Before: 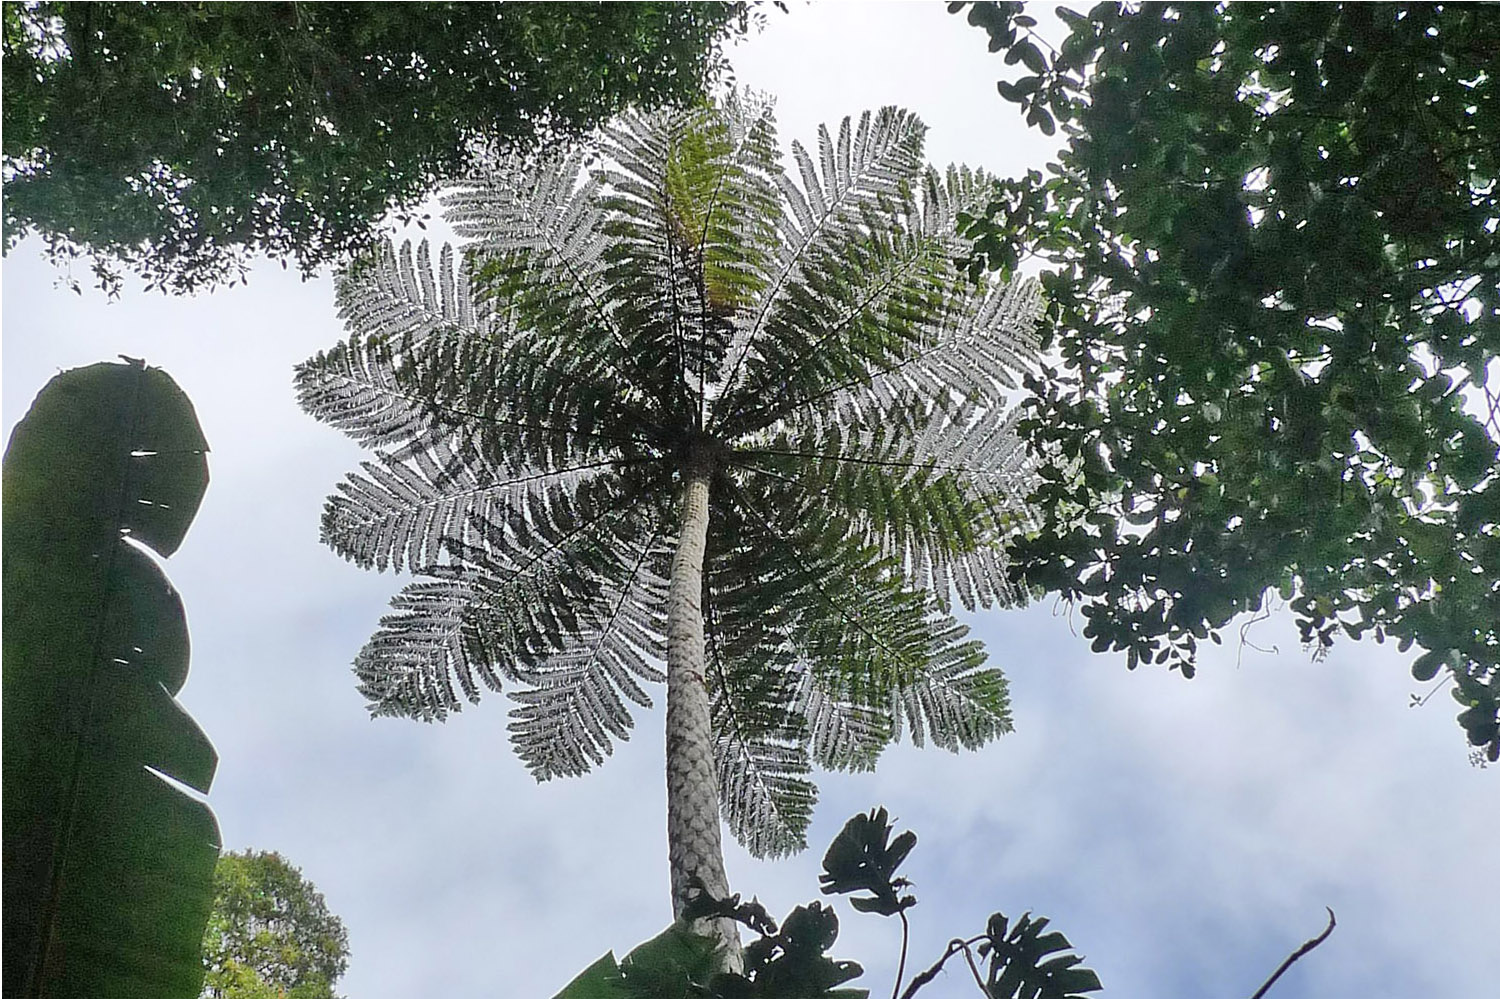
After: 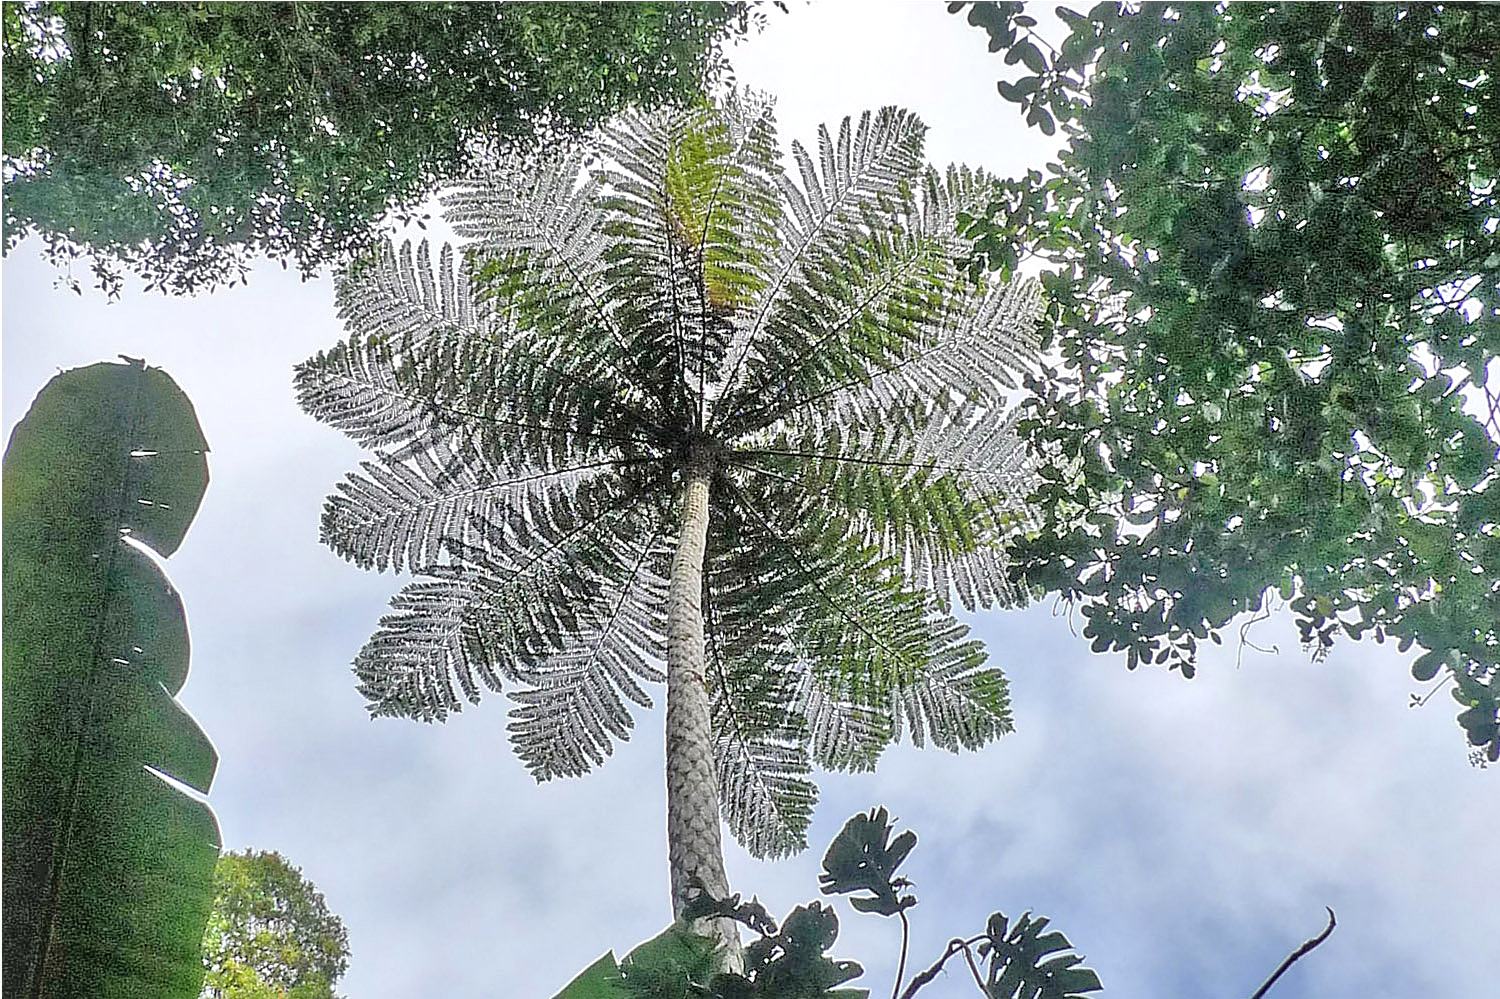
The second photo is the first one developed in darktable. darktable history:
local contrast: on, module defaults
sharpen: on, module defaults
color balance rgb: perceptual saturation grading › global saturation 3.7%, global vibrance 5.56%, contrast 3.24%
tone equalizer: -7 EV 0.15 EV, -6 EV 0.6 EV, -5 EV 1.15 EV, -4 EV 1.33 EV, -3 EV 1.15 EV, -2 EV 0.6 EV, -1 EV 0.15 EV, mask exposure compensation -0.5 EV
